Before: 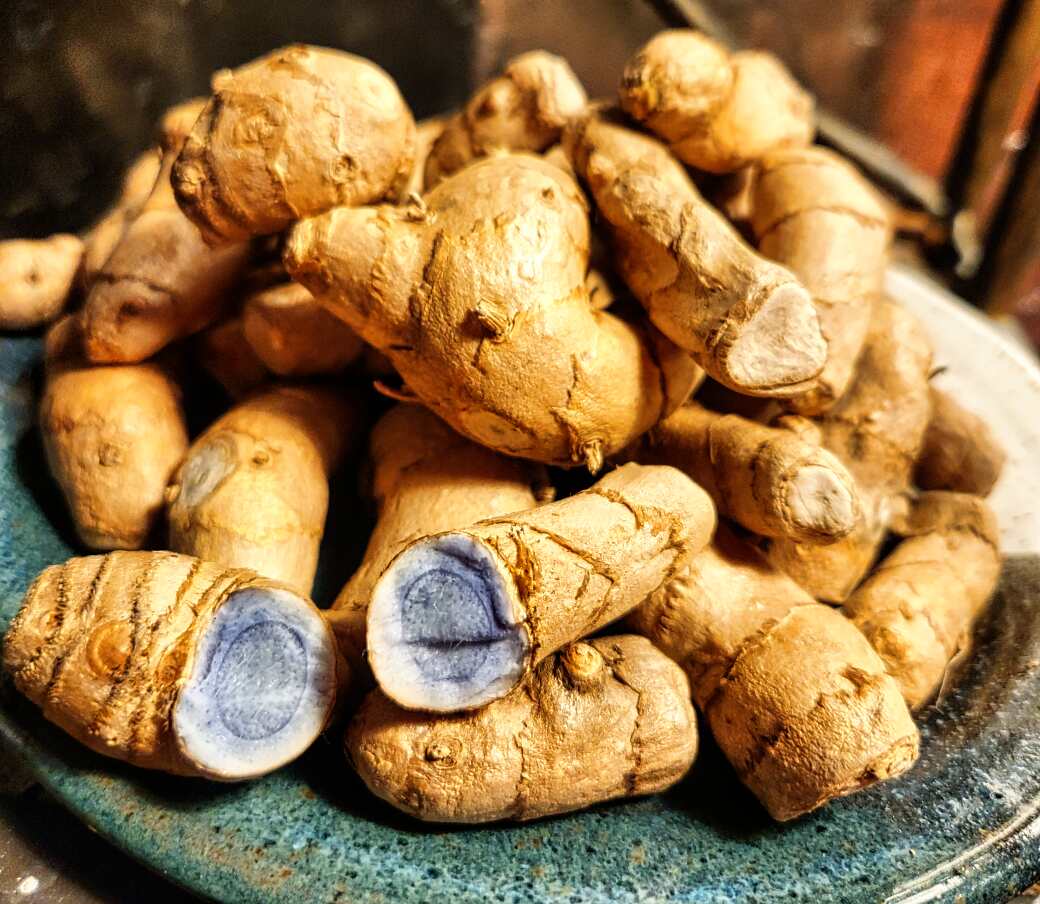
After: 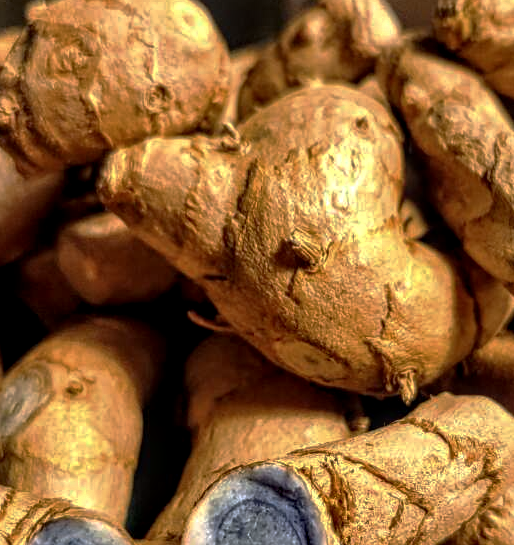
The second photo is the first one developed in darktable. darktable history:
local contrast: highlights 62%, detail 143%, midtone range 0.428
crop: left 17.899%, top 7.768%, right 32.664%, bottom 31.881%
base curve: curves: ch0 [(0, 0) (0.826, 0.587) (1, 1)], preserve colors none
